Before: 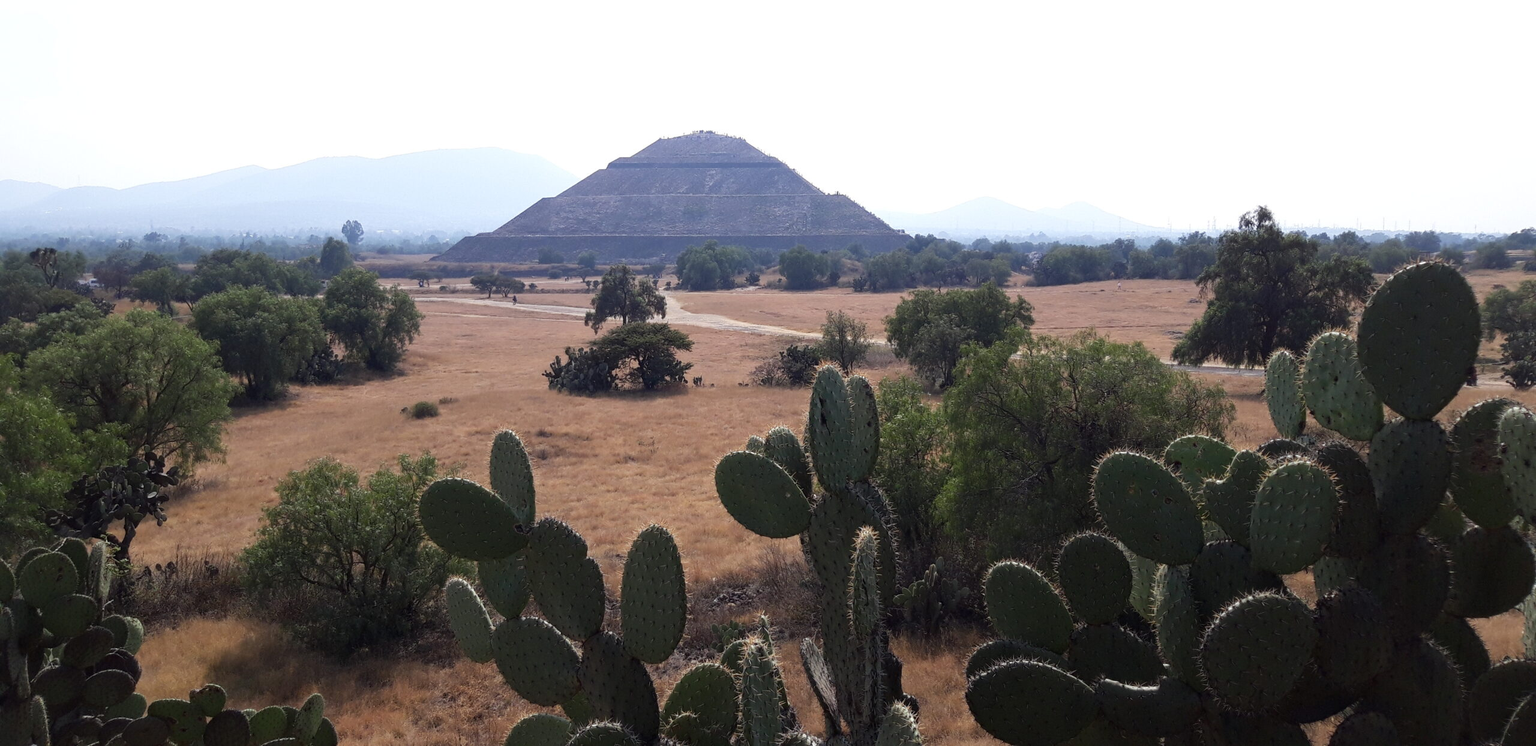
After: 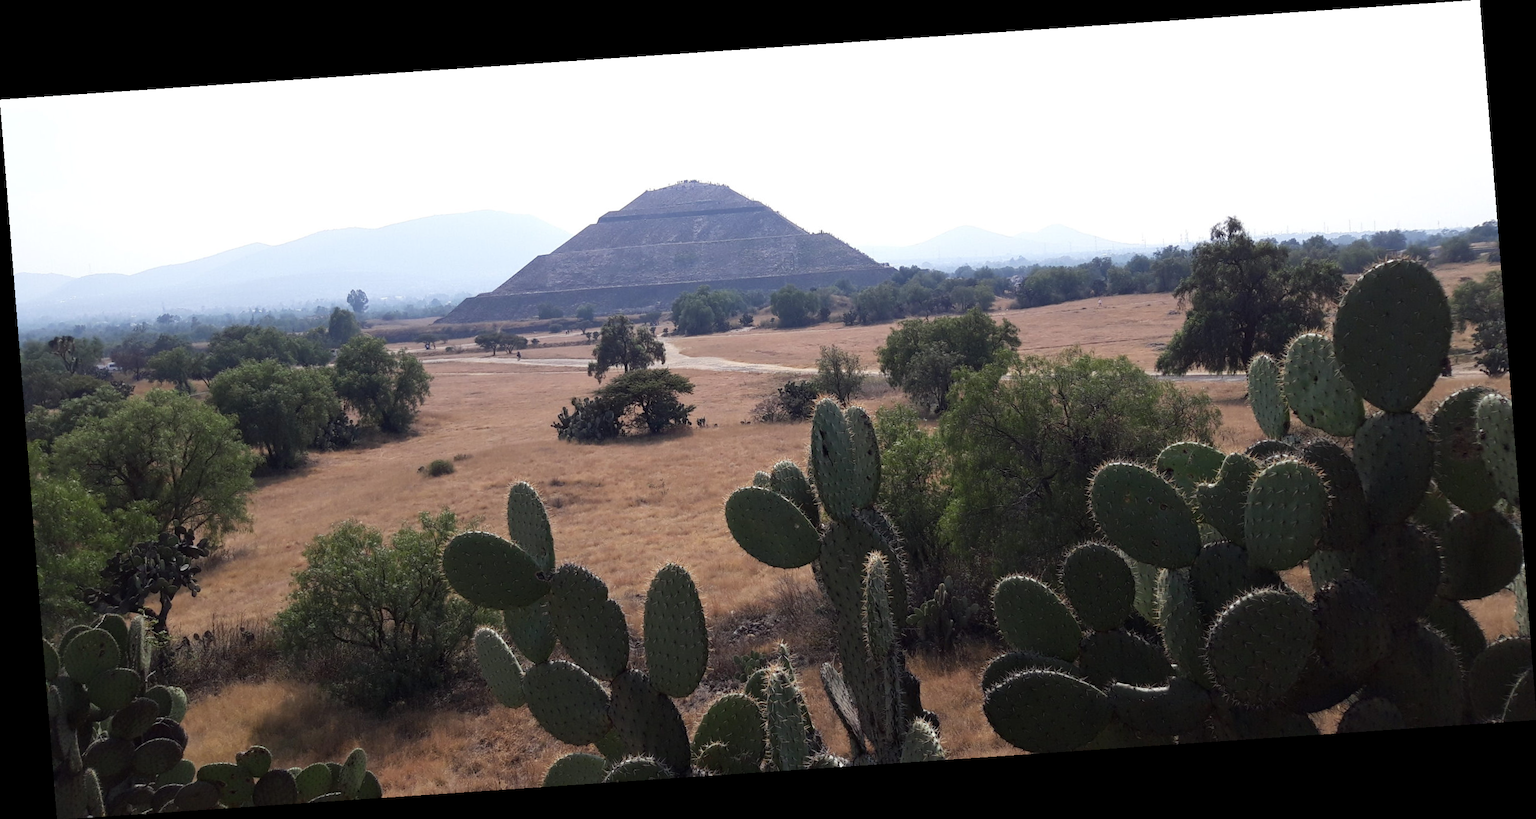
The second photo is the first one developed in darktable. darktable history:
contrast brightness saturation: contrast 0.01, saturation -0.05
rotate and perspective: rotation -4.2°, shear 0.006, automatic cropping off
